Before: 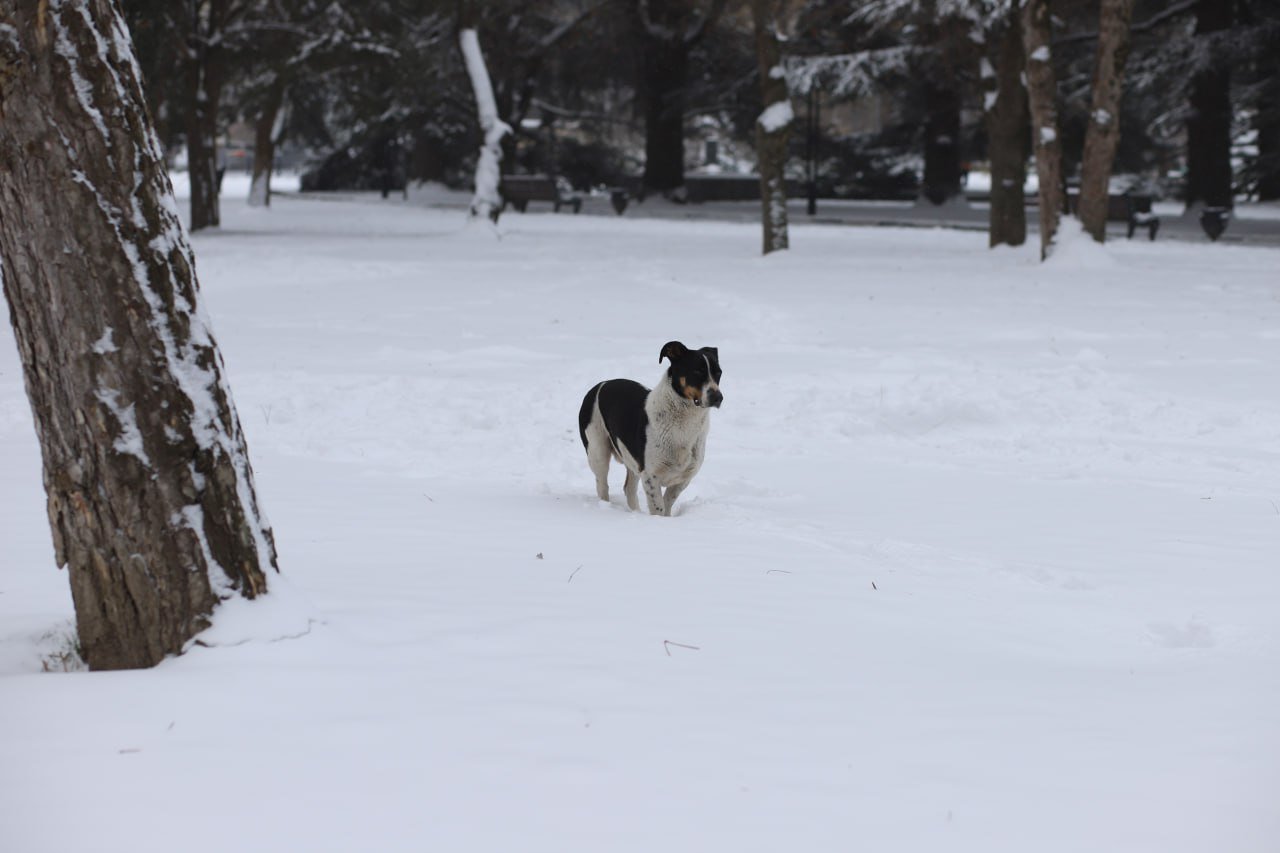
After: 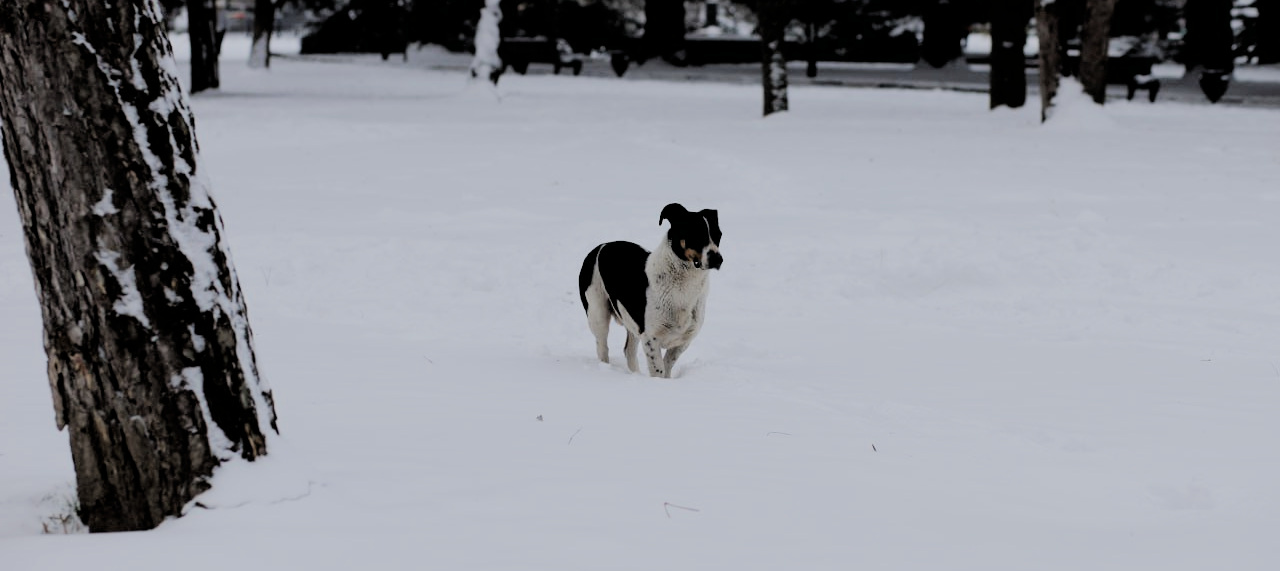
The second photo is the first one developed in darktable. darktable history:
filmic rgb: black relative exposure -3.22 EV, white relative exposure 7.03 EV, hardness 1.46, contrast 1.343, iterations of high-quality reconstruction 0
crop: top 16.244%, bottom 16.753%
